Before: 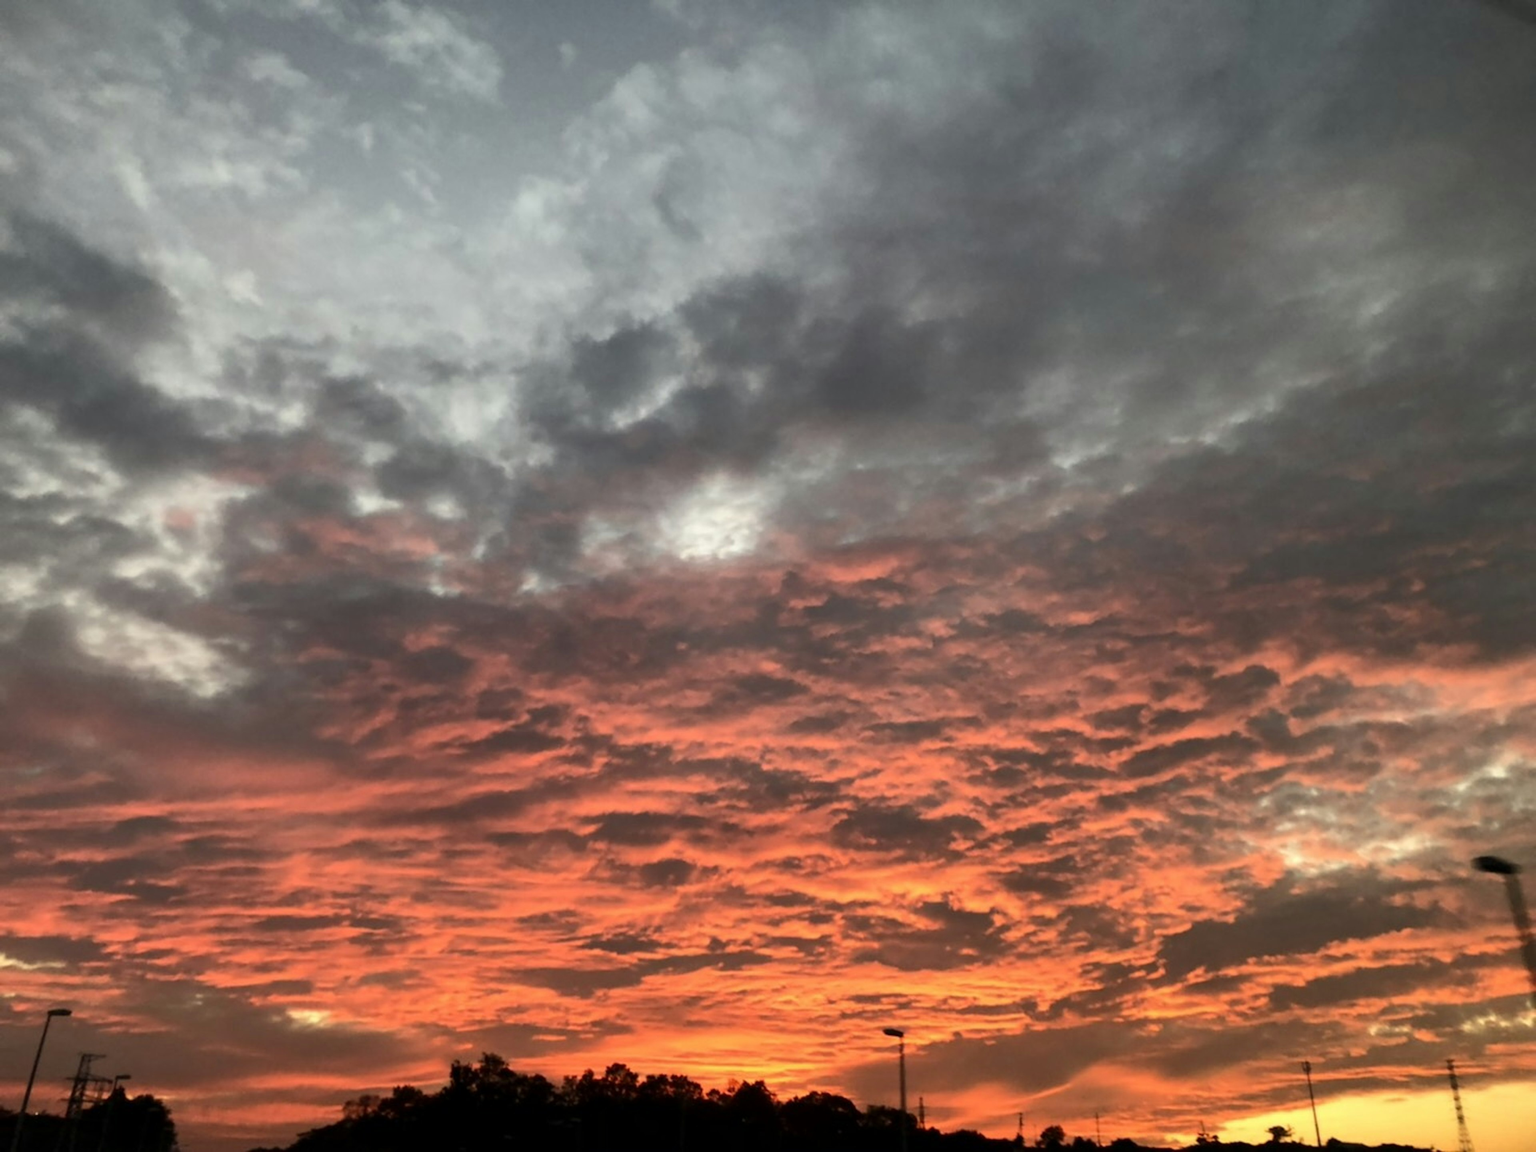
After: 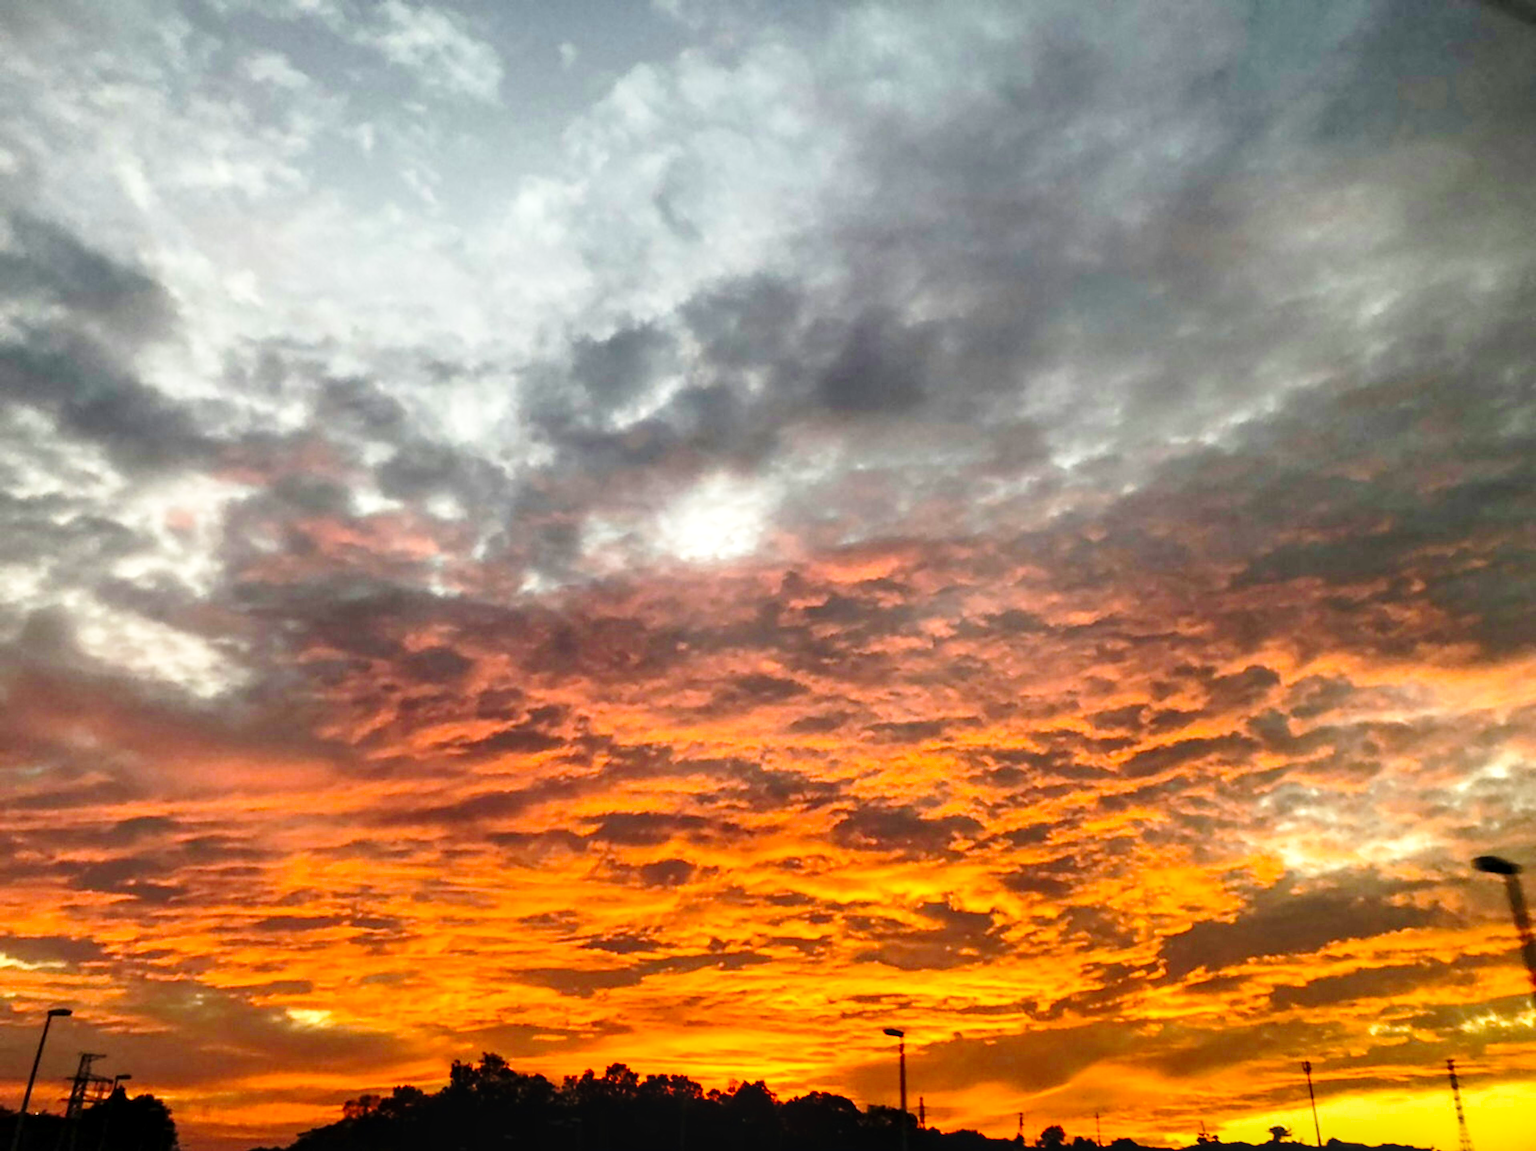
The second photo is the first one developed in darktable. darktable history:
base curve: curves: ch0 [(0, 0) (0.028, 0.03) (0.121, 0.232) (0.46, 0.748) (0.859, 0.968) (1, 1)], preserve colors none
local contrast: on, module defaults
exposure: black level correction 0, compensate exposure bias true, compensate highlight preservation false
color balance rgb: linear chroma grading › global chroma 15%, perceptual saturation grading › global saturation 30%
